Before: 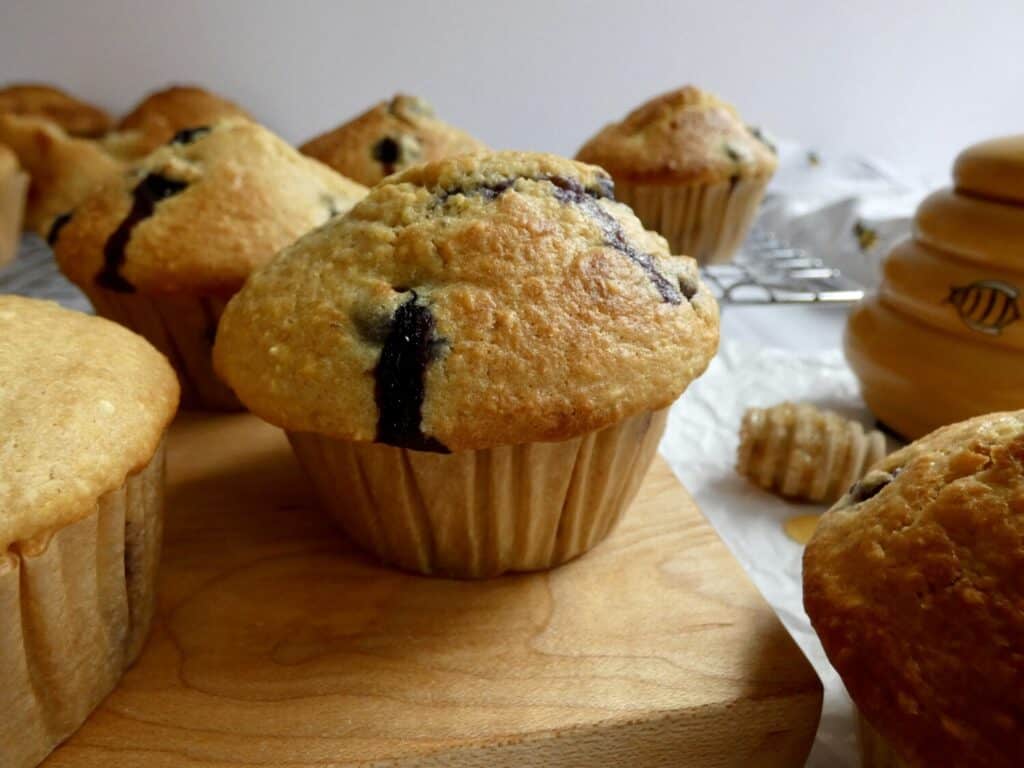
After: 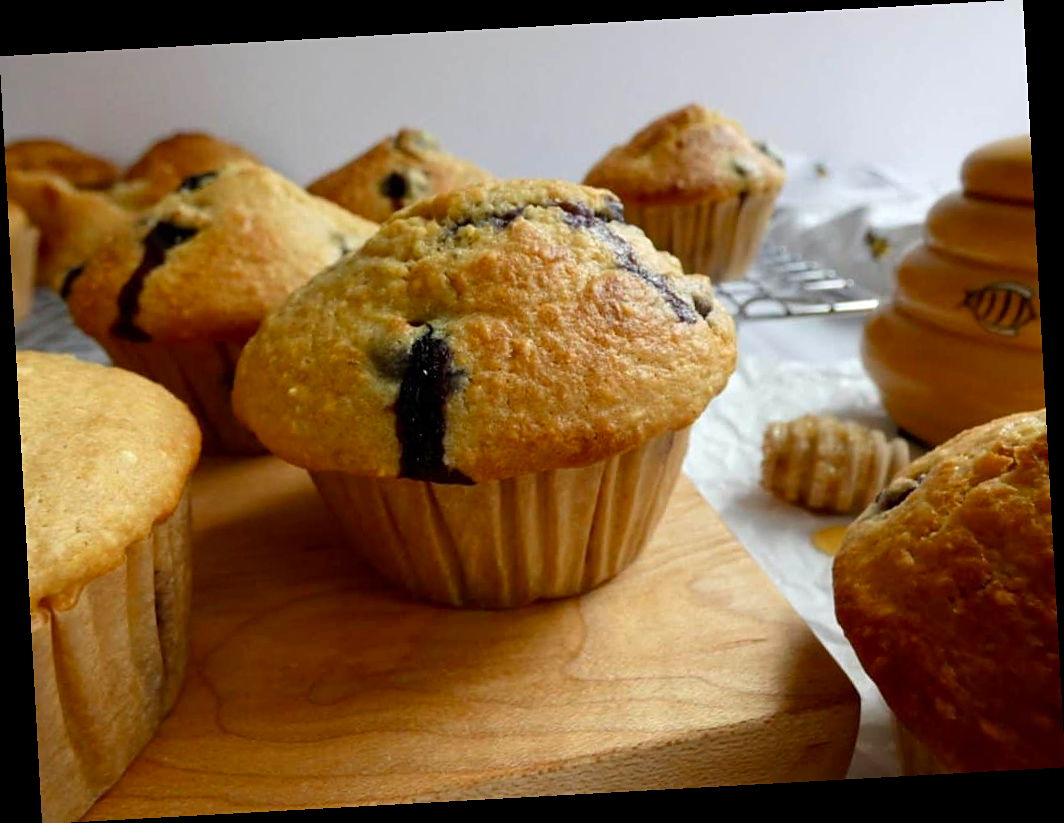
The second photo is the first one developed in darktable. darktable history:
exposure: compensate highlight preservation false
sharpen: amount 0.2
rotate and perspective: rotation -3.18°, automatic cropping off
